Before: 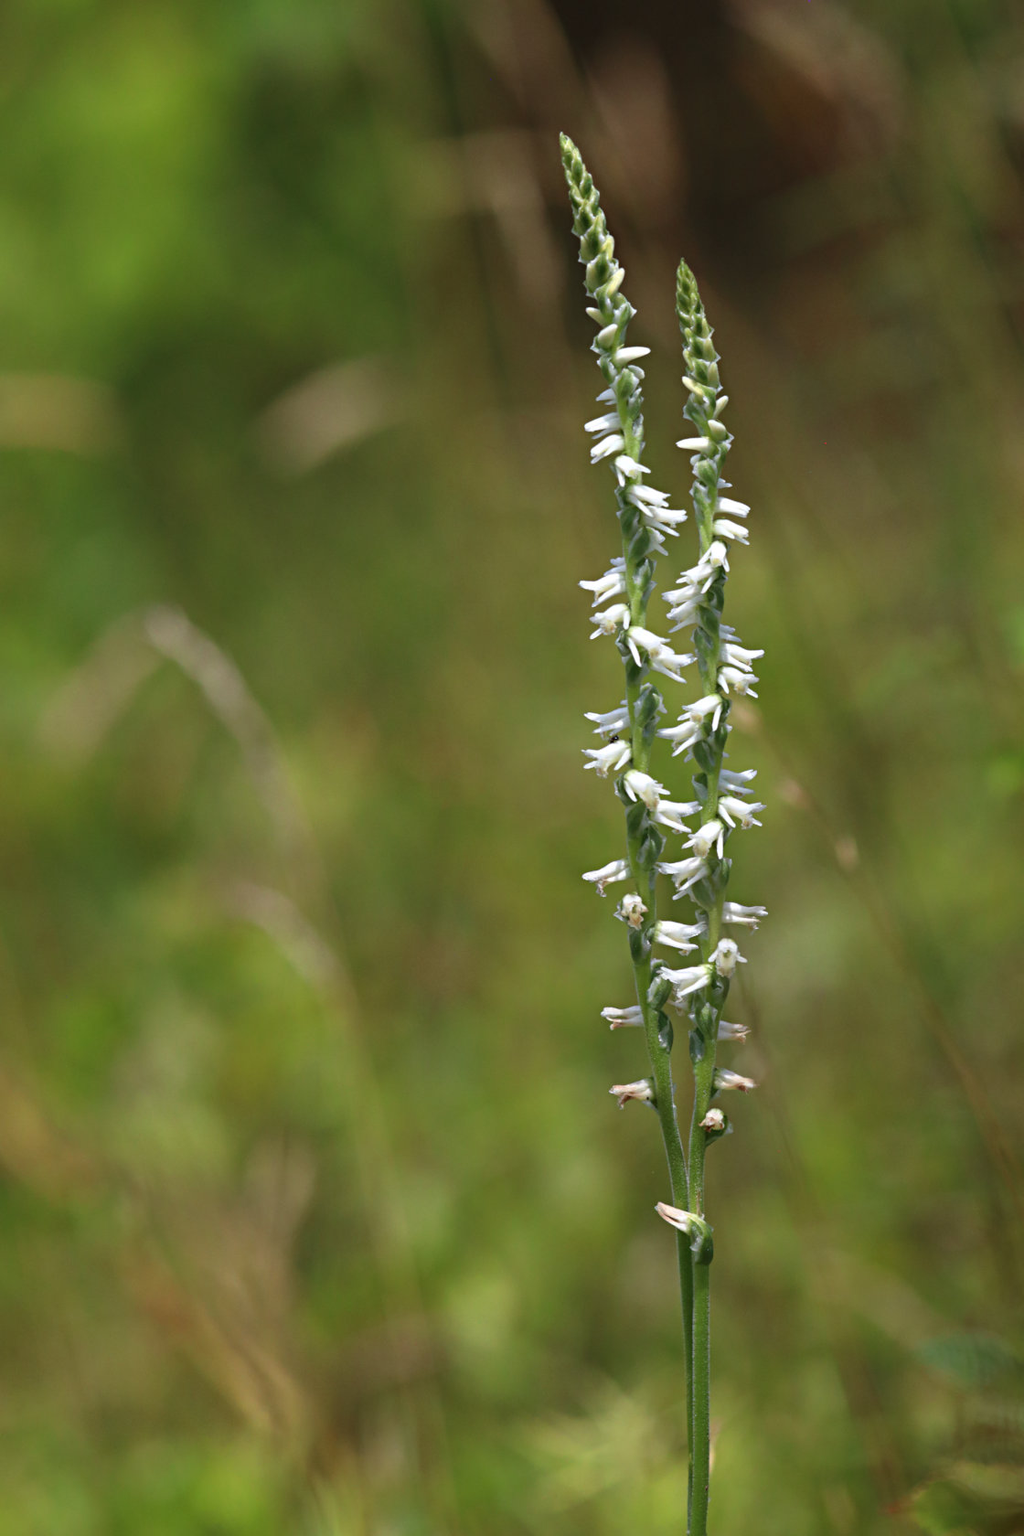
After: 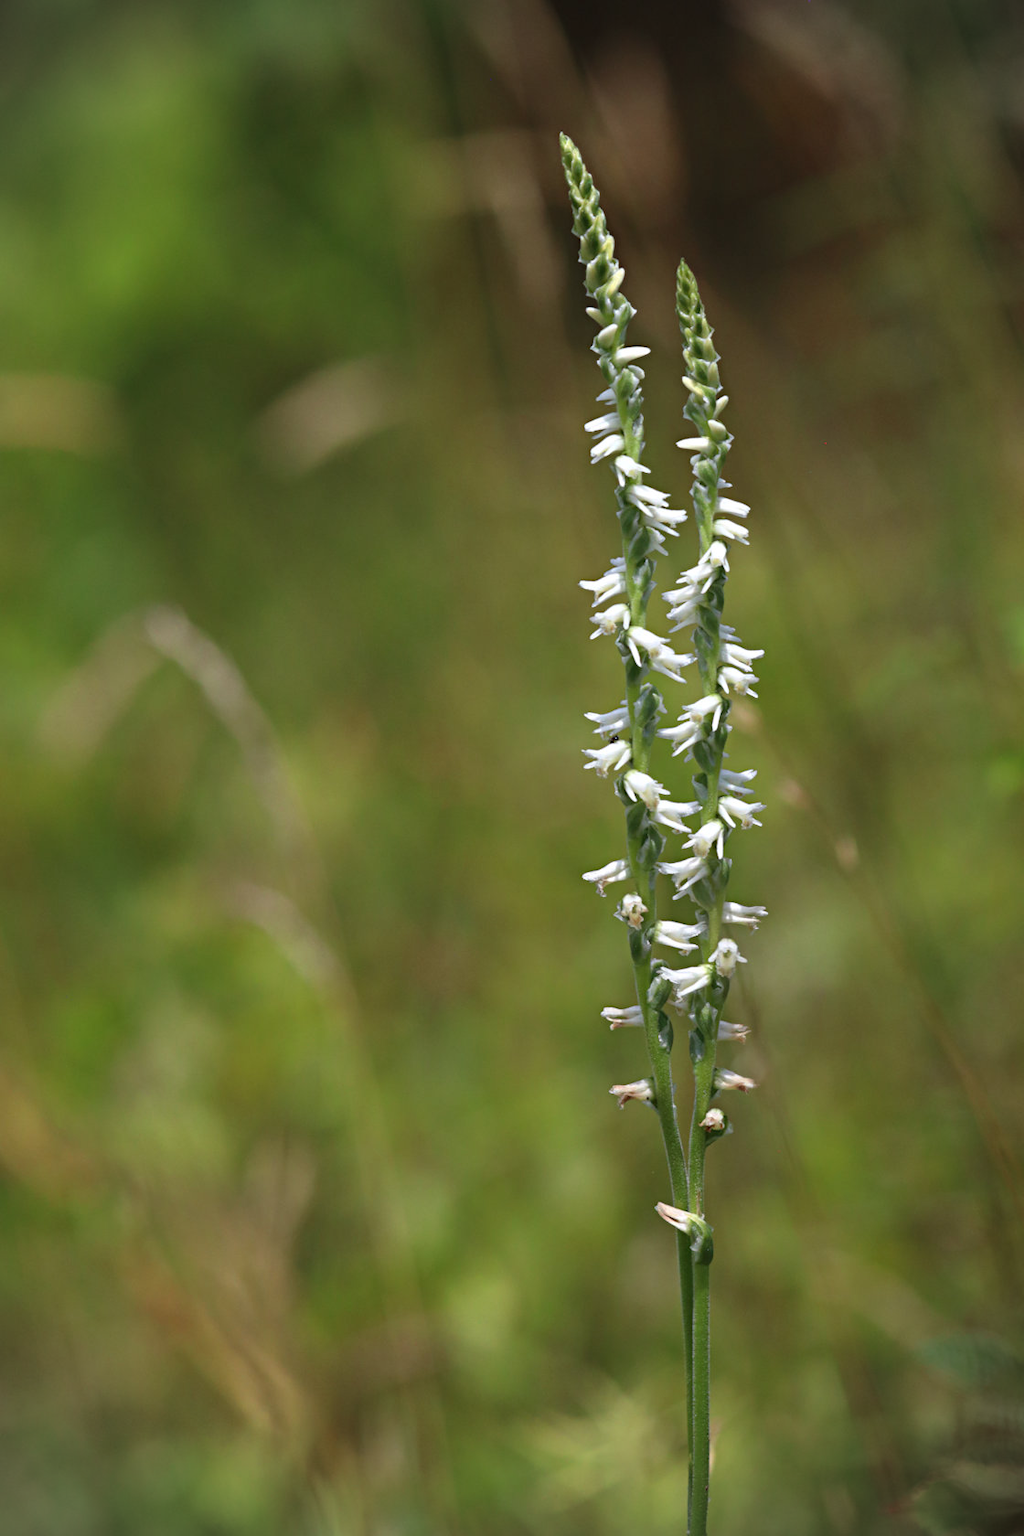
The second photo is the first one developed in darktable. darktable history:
vignetting: dithering 16-bit output
